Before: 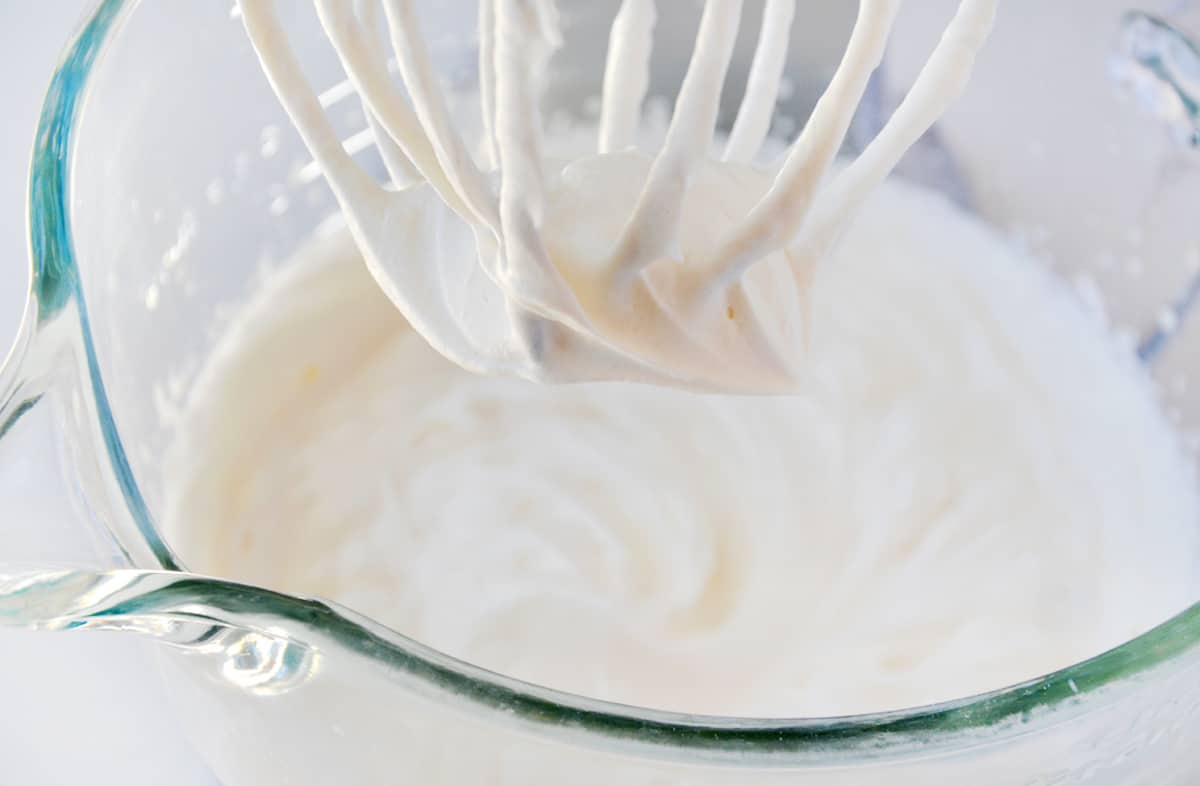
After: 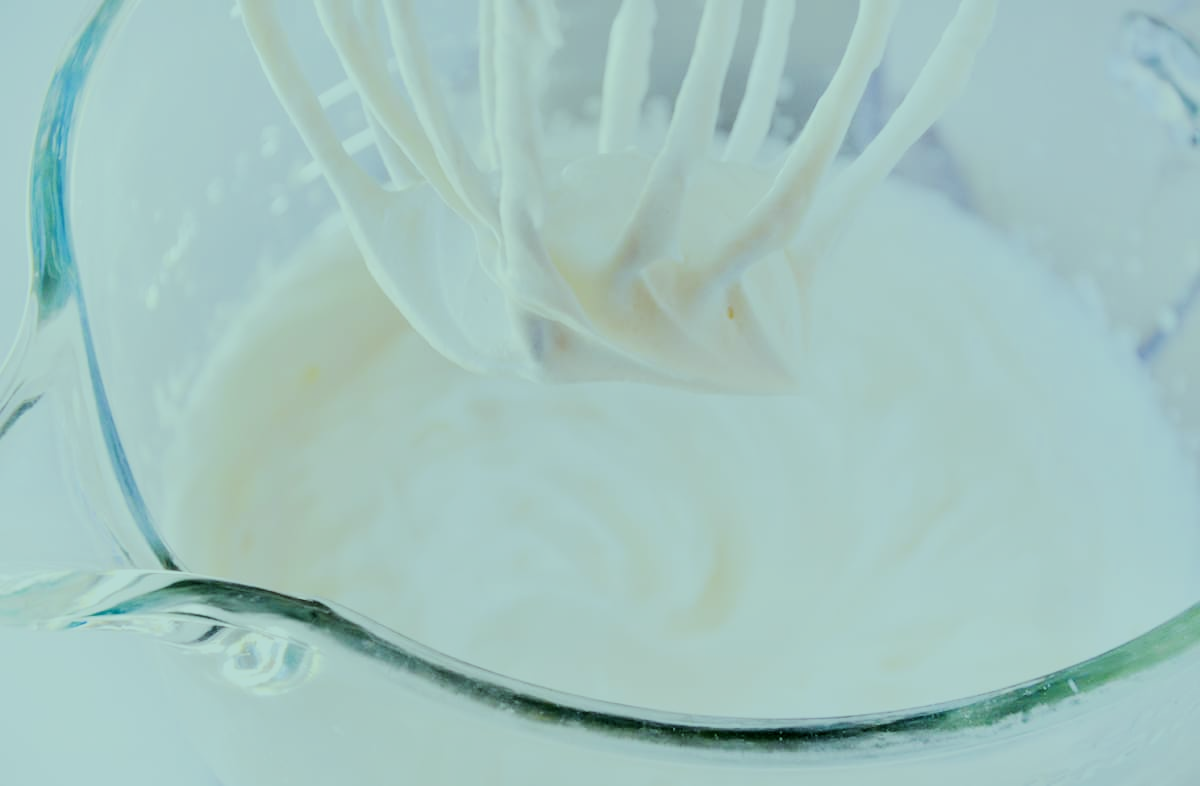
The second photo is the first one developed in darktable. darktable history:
color balance: mode lift, gamma, gain (sRGB), lift [0.997, 0.979, 1.021, 1.011], gamma [1, 1.084, 0.916, 0.998], gain [1, 0.87, 1.13, 1.101], contrast 4.55%, contrast fulcrum 38.24%, output saturation 104.09%
filmic rgb: black relative exposure -6.98 EV, white relative exposure 5.63 EV, hardness 2.86
